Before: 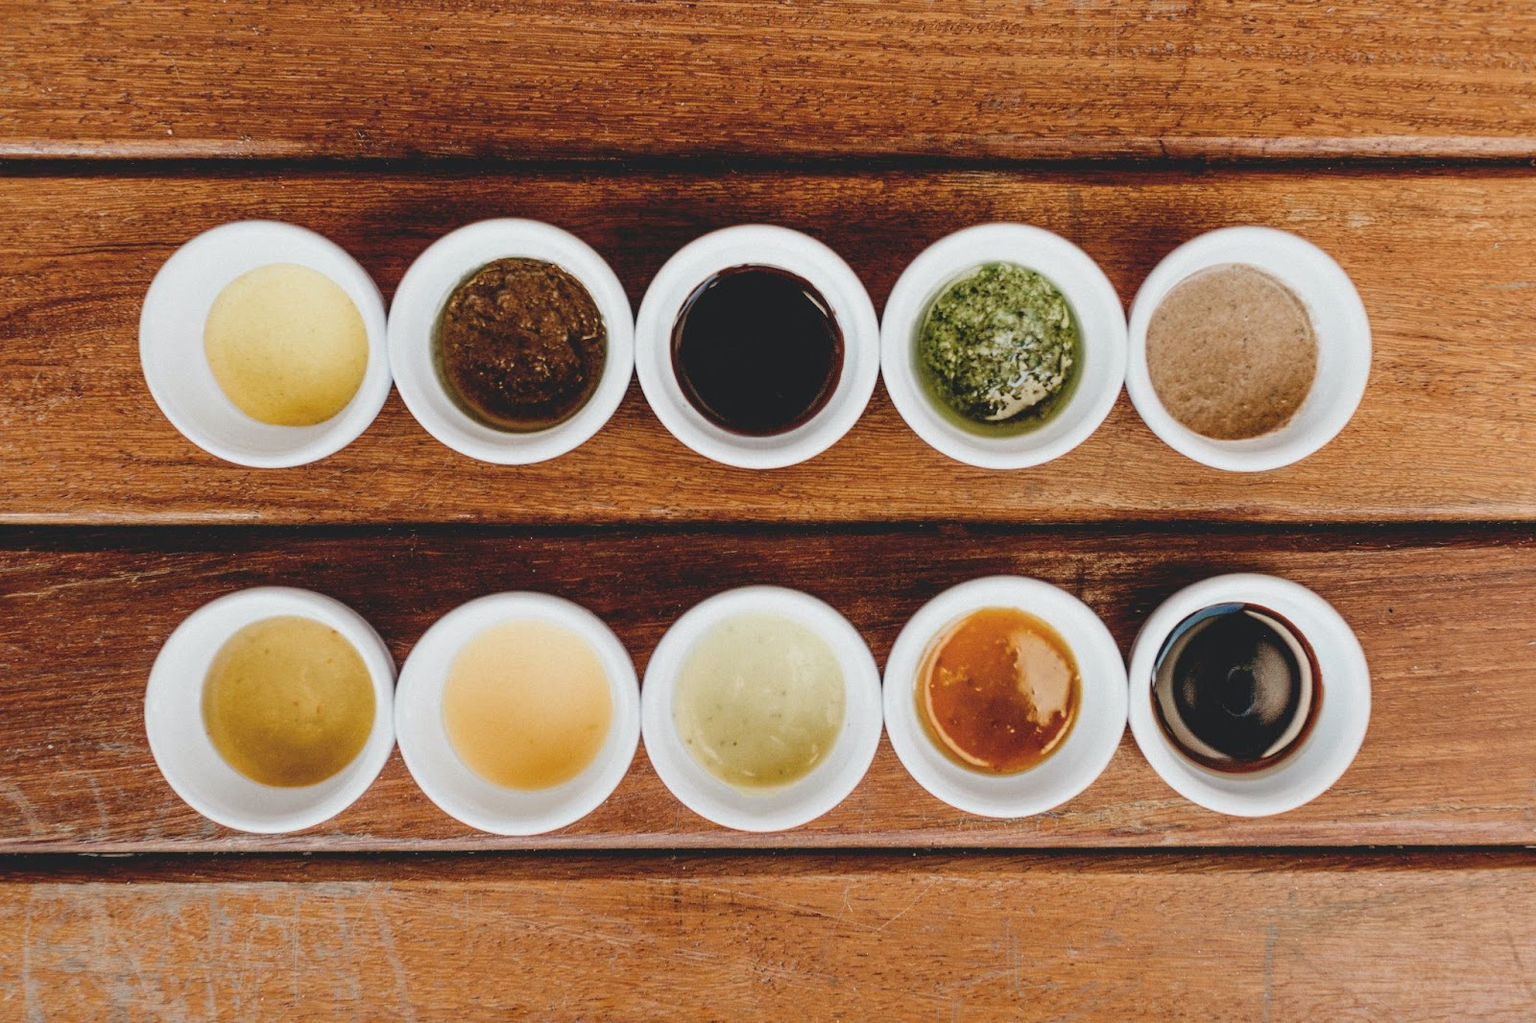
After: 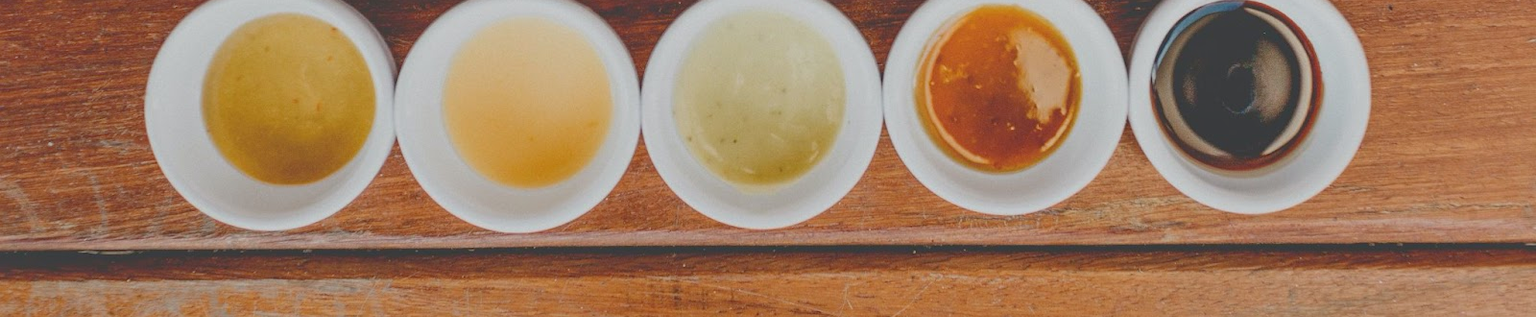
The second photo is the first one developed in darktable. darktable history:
crop and rotate: top 58.96%, bottom 9.969%
contrast brightness saturation: contrast -0.271
shadows and highlights: shadows 42.72, highlights 7.28
tone equalizer: on, module defaults
